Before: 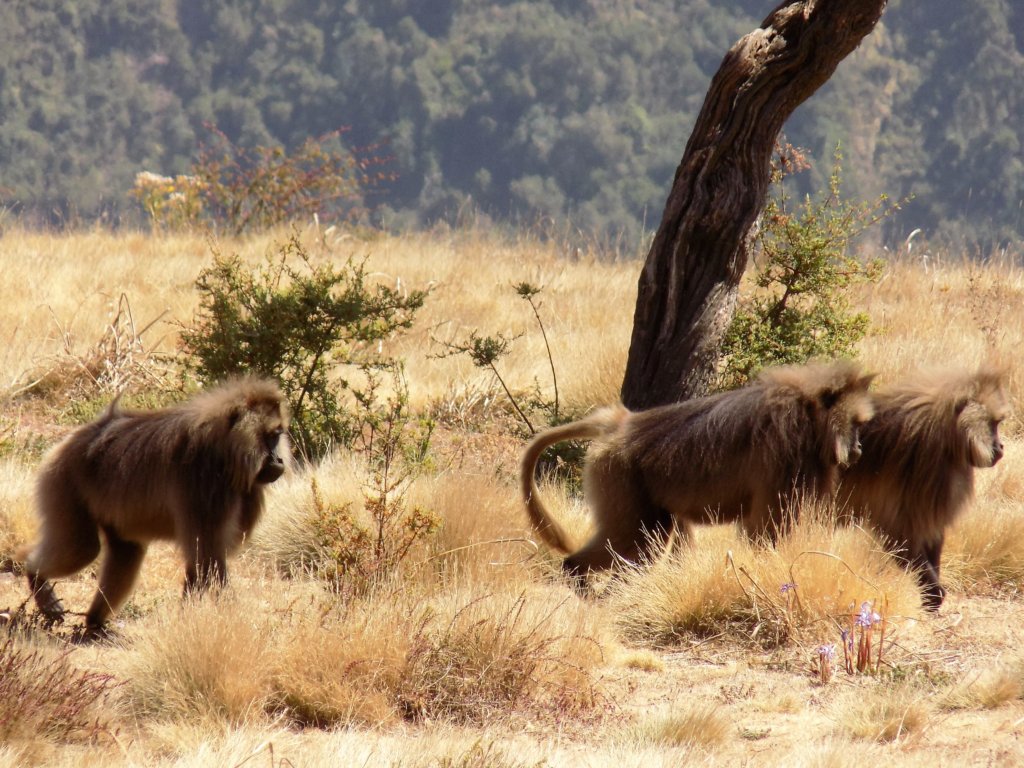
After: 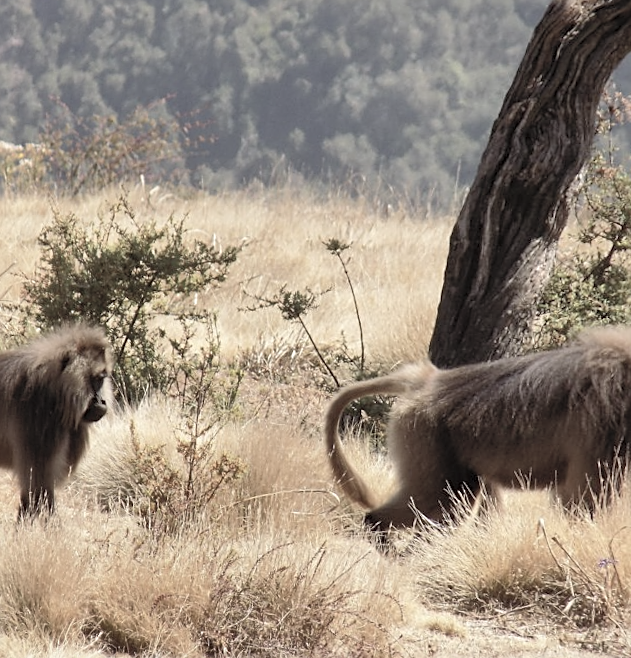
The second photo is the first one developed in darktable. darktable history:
rotate and perspective: rotation 1.69°, lens shift (vertical) -0.023, lens shift (horizontal) -0.291, crop left 0.025, crop right 0.988, crop top 0.092, crop bottom 0.842
shadows and highlights: soften with gaussian
crop: left 10.644%, right 26.528%
sharpen: on, module defaults
contrast brightness saturation: brightness 0.18, saturation -0.5
